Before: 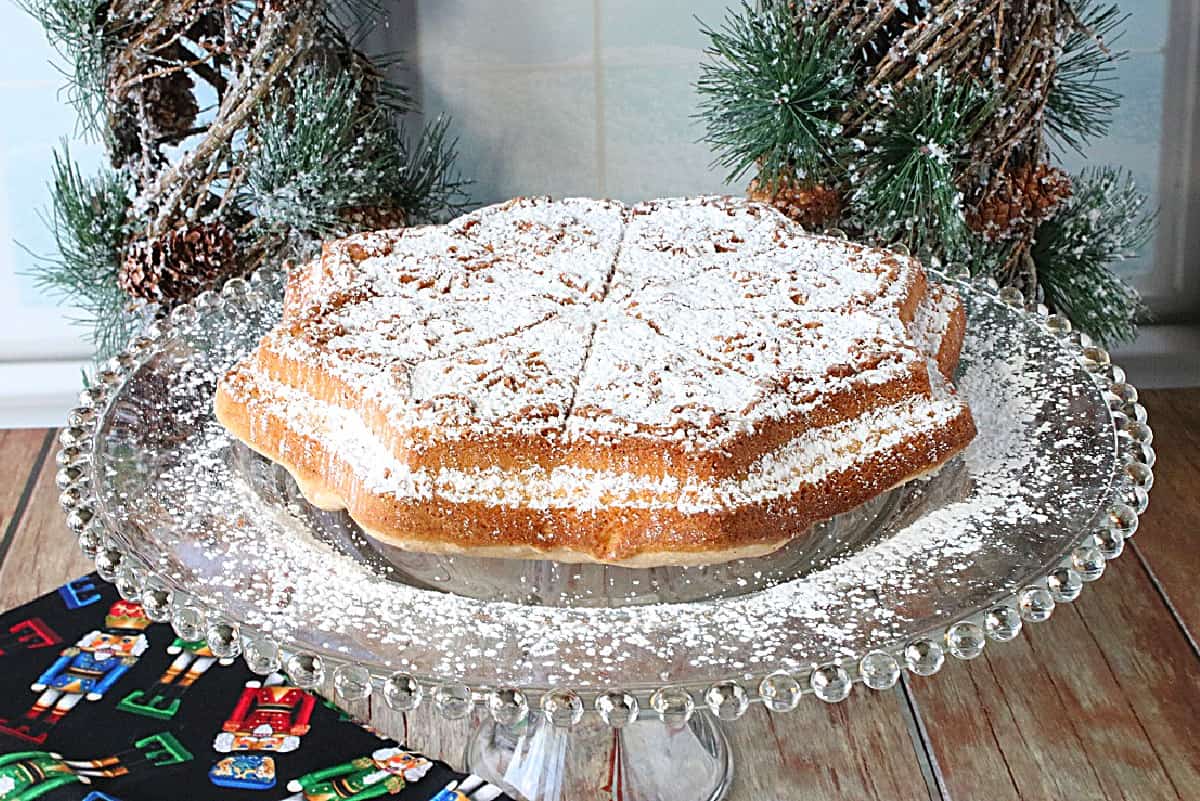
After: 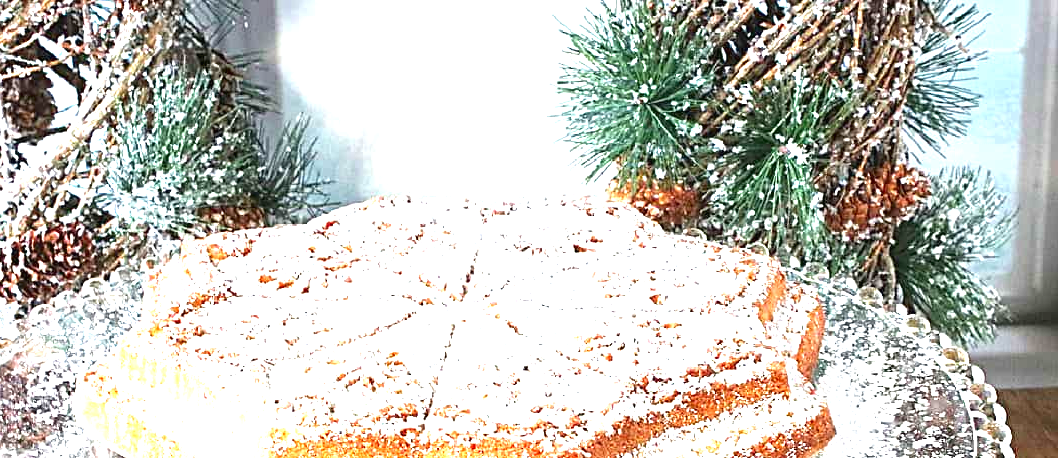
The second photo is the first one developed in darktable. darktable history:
color zones: curves: ch1 [(0, 0.523) (0.143, 0.545) (0.286, 0.52) (0.429, 0.506) (0.571, 0.503) (0.714, 0.503) (0.857, 0.508) (1, 0.523)]
exposure: black level correction 0, exposure 1.75 EV, compensate exposure bias true, compensate highlight preservation false
crop and rotate: left 11.812%, bottom 42.776%
